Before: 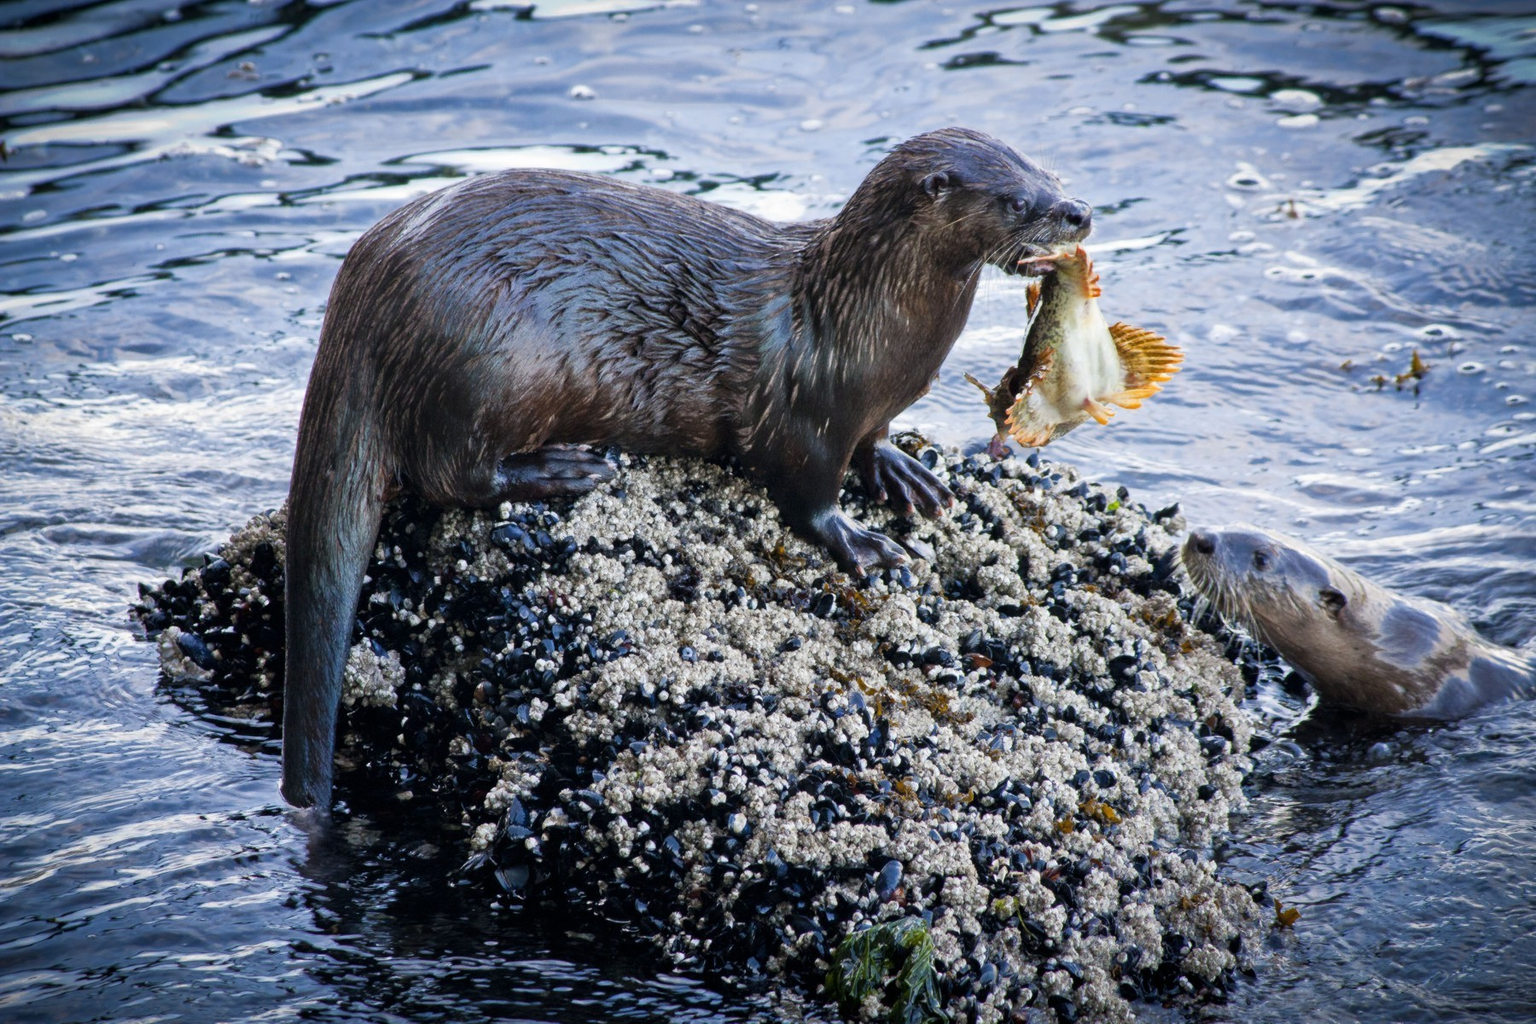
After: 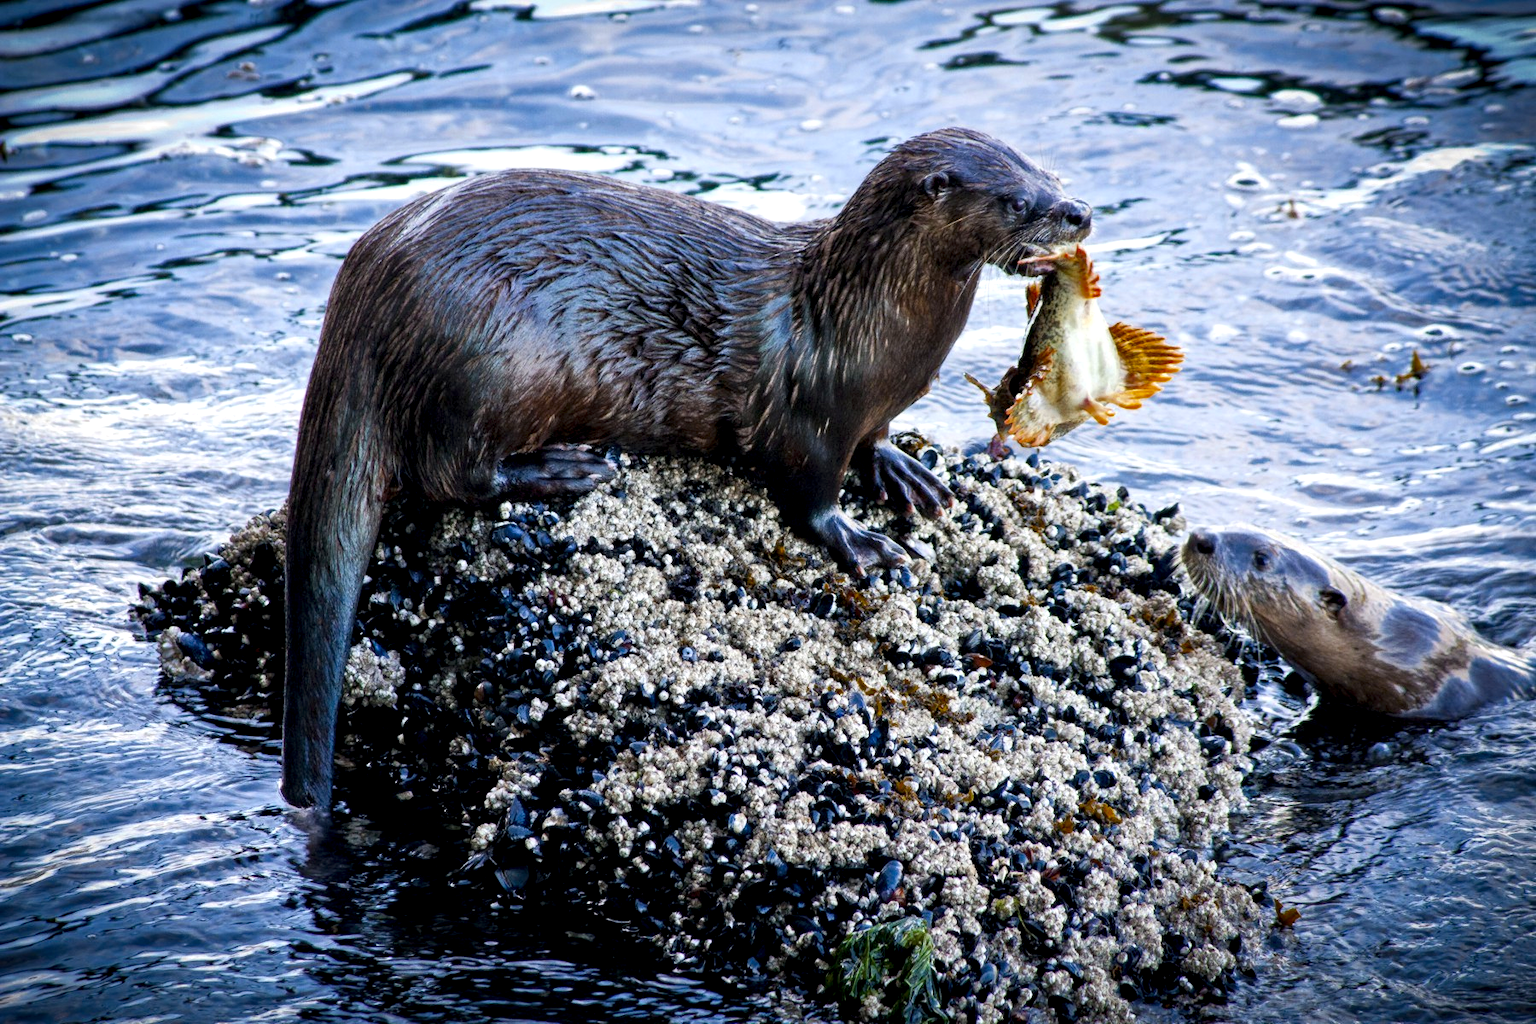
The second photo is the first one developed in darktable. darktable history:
contrast brightness saturation: contrast 0.09, saturation 0.28
local contrast: highlights 123%, shadows 126%, detail 140%, midtone range 0.254
color zones: curves: ch0 [(0.11, 0.396) (0.195, 0.36) (0.25, 0.5) (0.303, 0.412) (0.357, 0.544) (0.75, 0.5) (0.967, 0.328)]; ch1 [(0, 0.468) (0.112, 0.512) (0.202, 0.6) (0.25, 0.5) (0.307, 0.352) (0.357, 0.544) (0.75, 0.5) (0.963, 0.524)]
